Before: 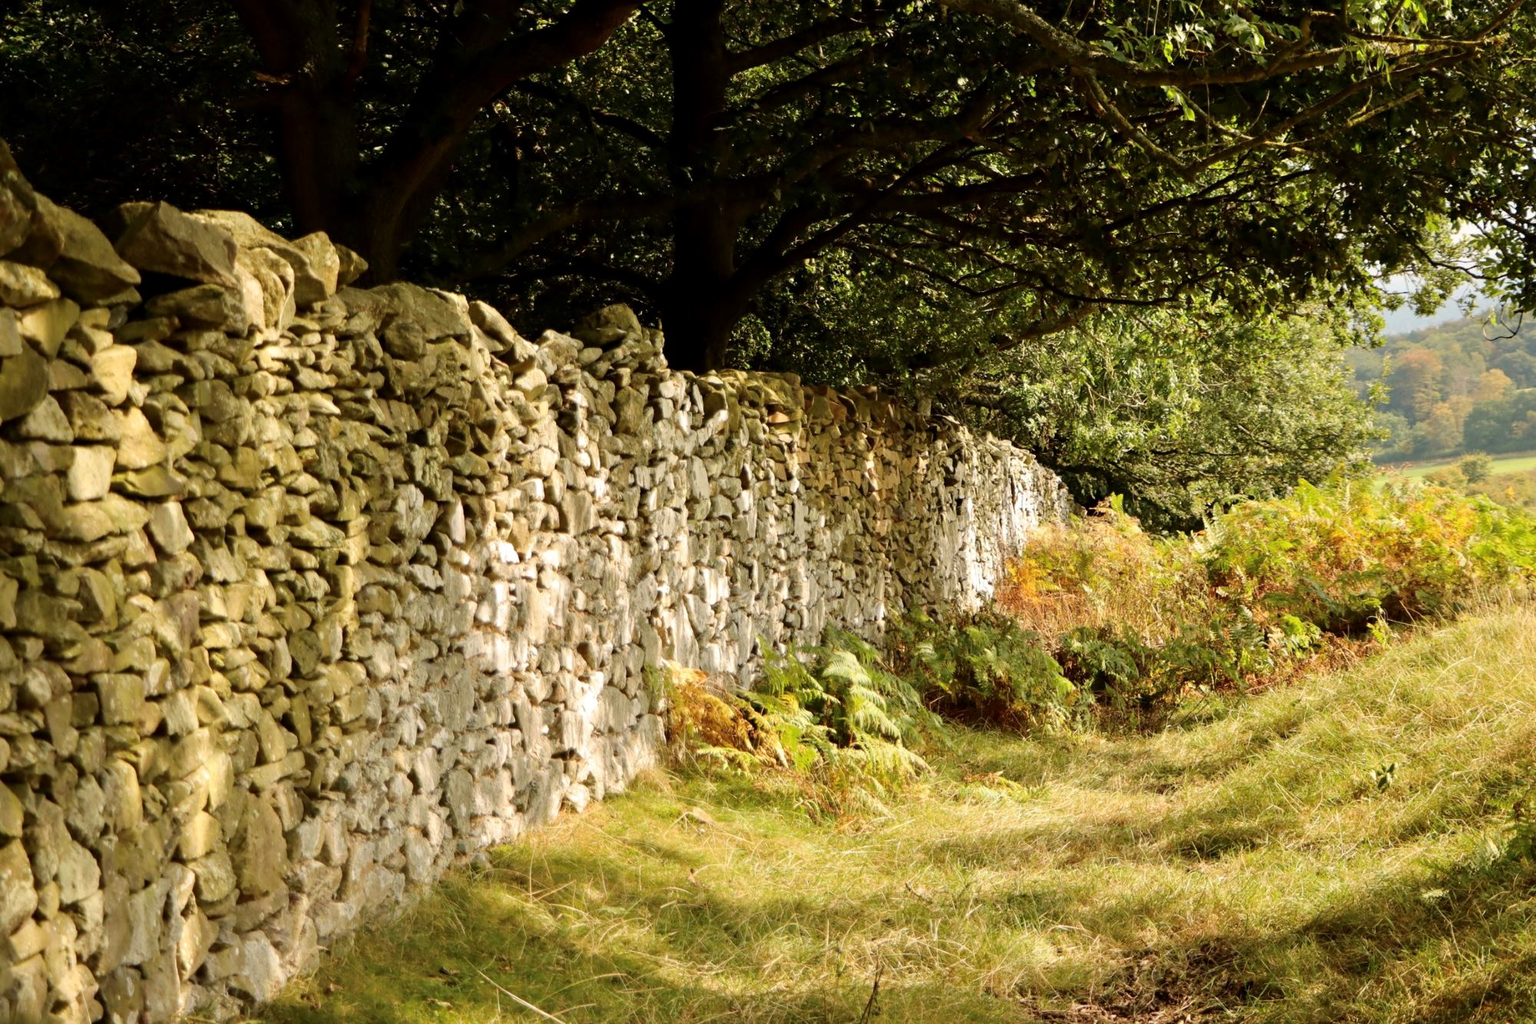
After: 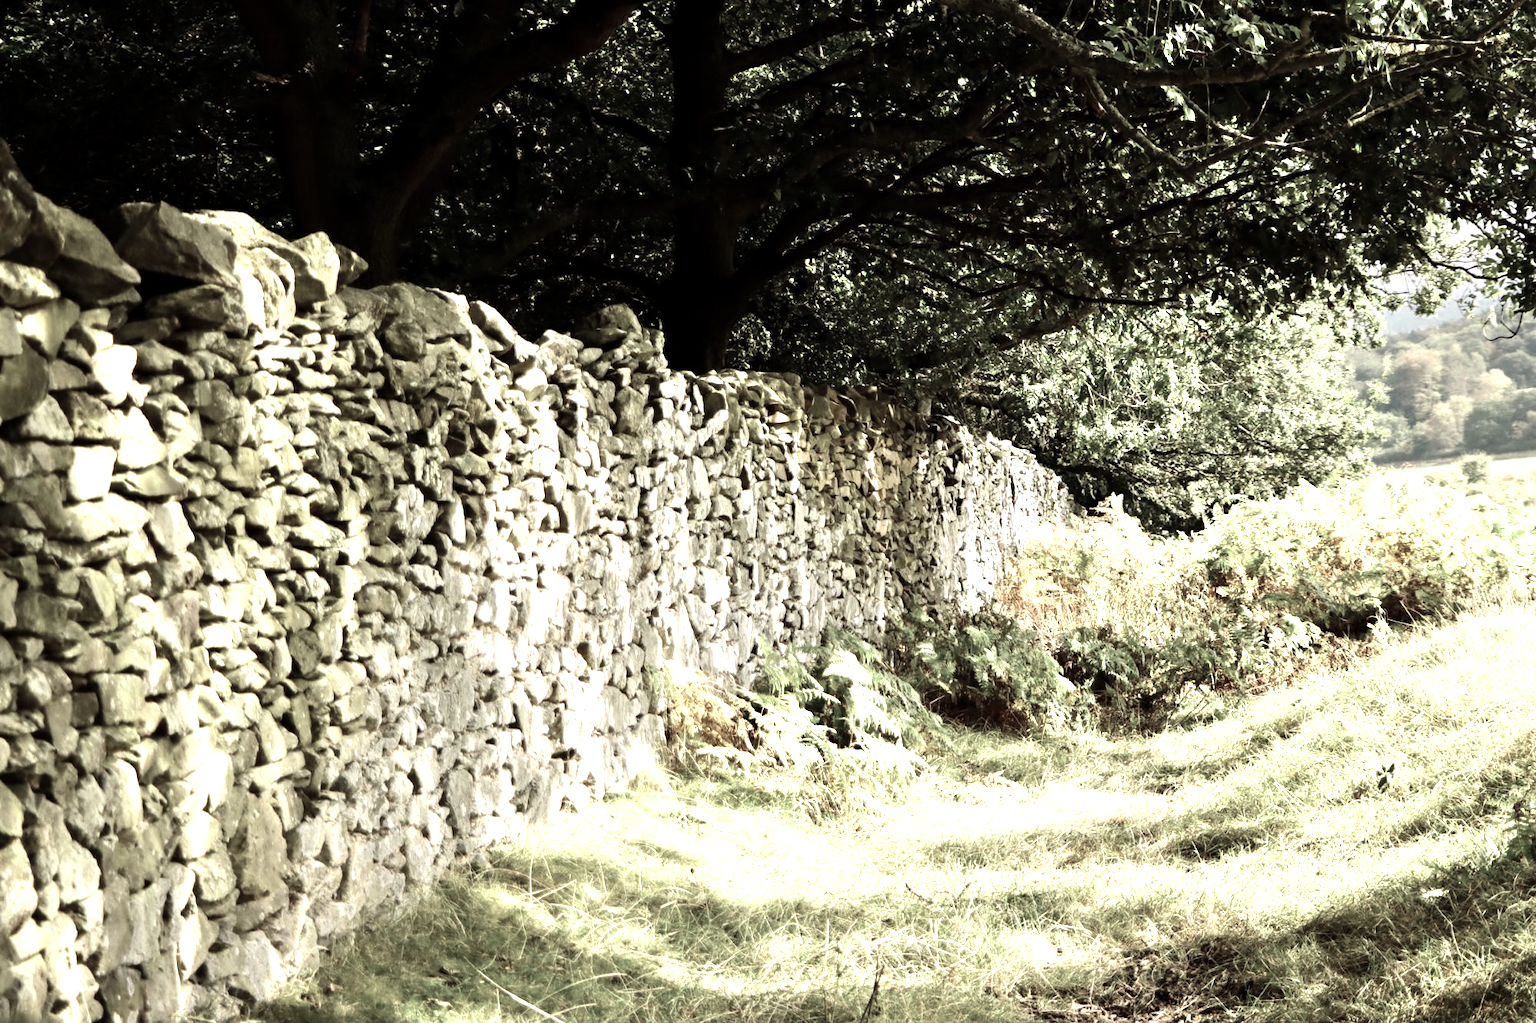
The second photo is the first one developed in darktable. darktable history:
tone equalizer: -8 EV -0.417 EV, -7 EV -0.389 EV, -6 EV -0.333 EV, -5 EV -0.222 EV, -3 EV 0.222 EV, -2 EV 0.333 EV, -1 EV 0.389 EV, +0 EV 0.417 EV, edges refinement/feathering 500, mask exposure compensation -1.57 EV, preserve details no
color zones: curves: ch0 [(0.25, 0.667) (0.758, 0.368)]; ch1 [(0.215, 0.245) (0.761, 0.373)]; ch2 [(0.247, 0.554) (0.761, 0.436)]
